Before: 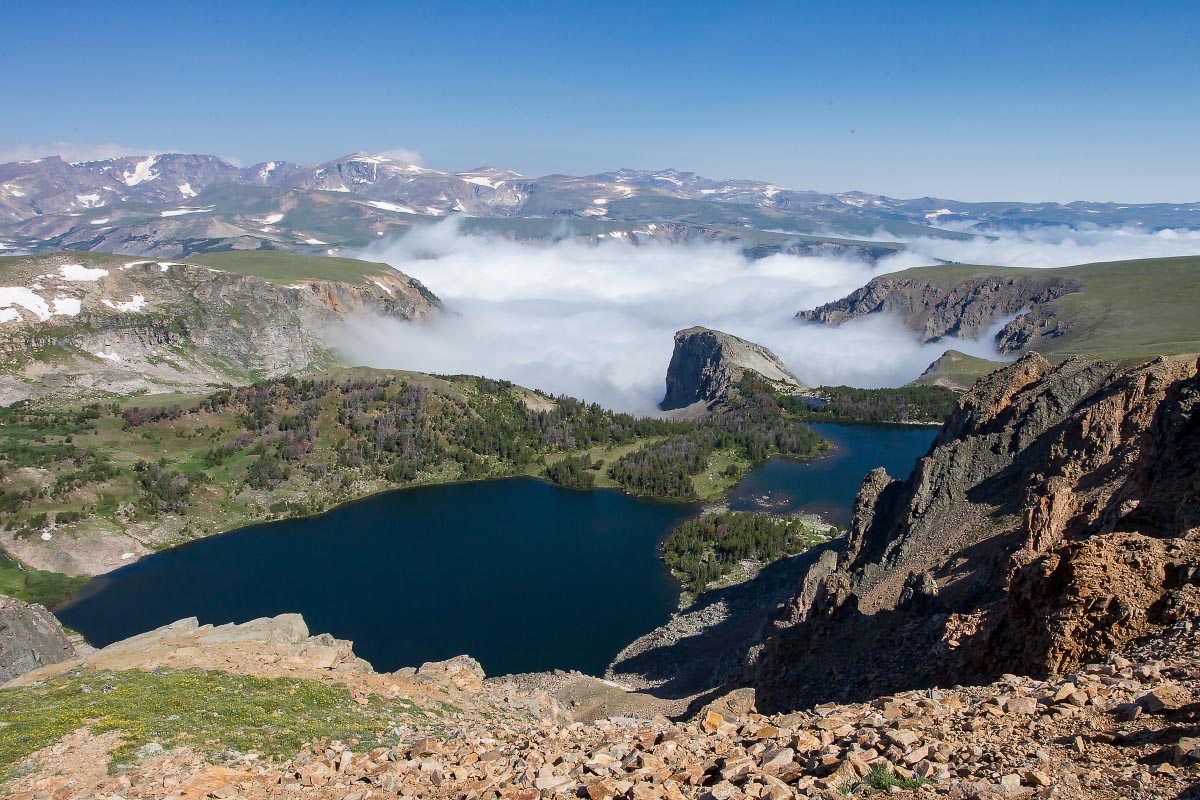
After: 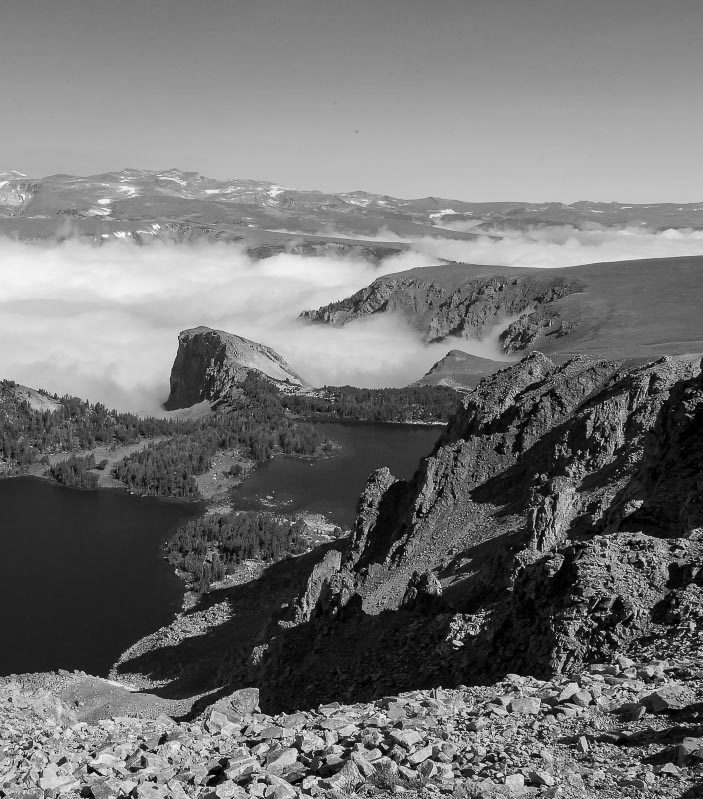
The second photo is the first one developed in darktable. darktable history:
crop: left 41.402%
monochrome: on, module defaults
